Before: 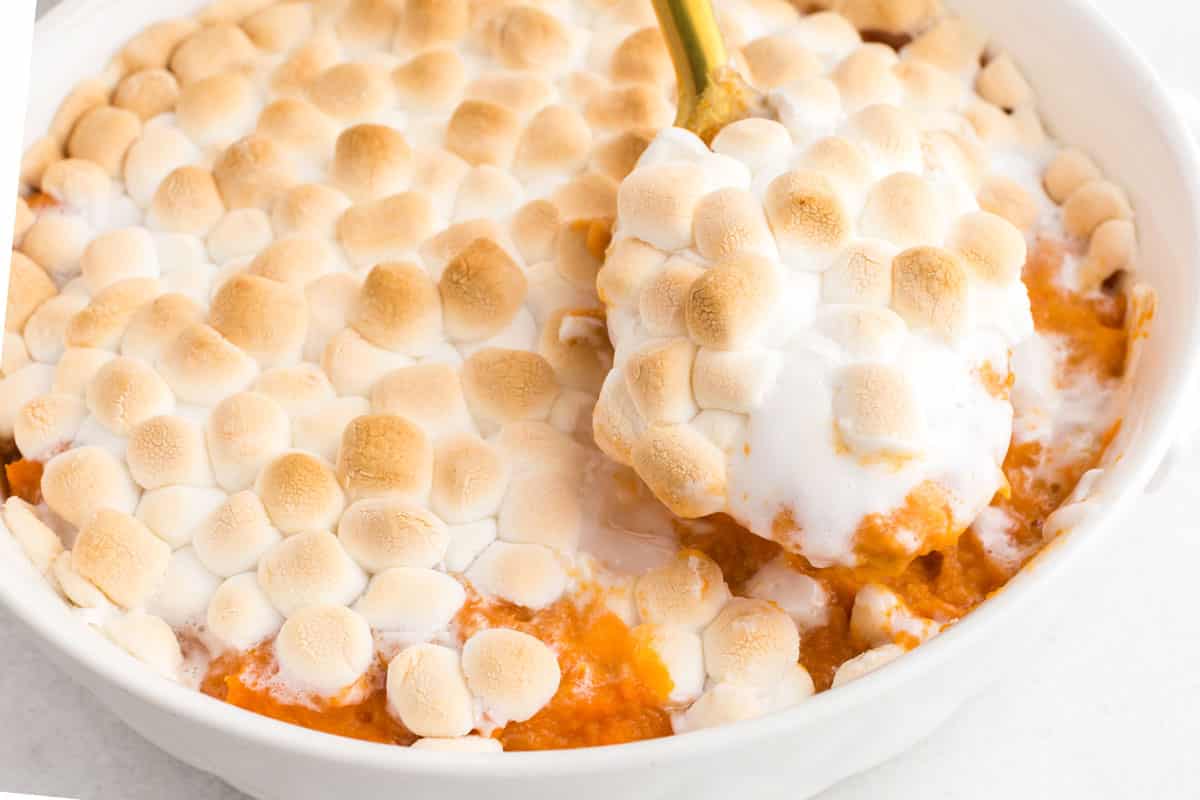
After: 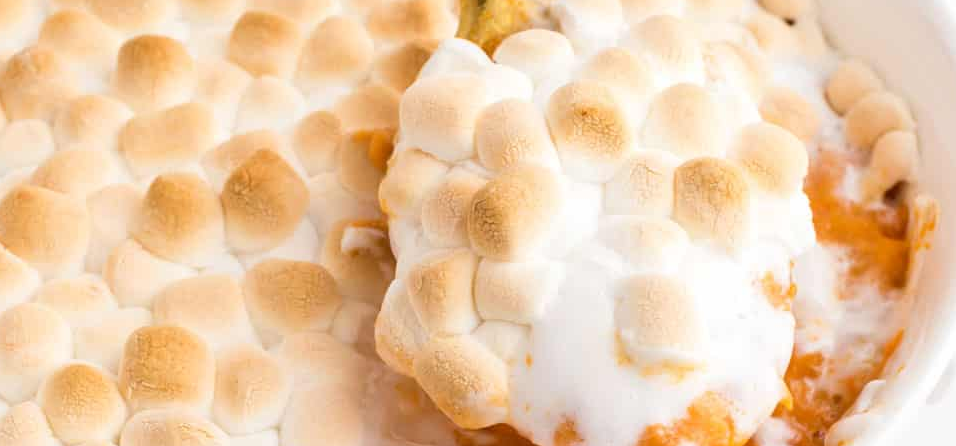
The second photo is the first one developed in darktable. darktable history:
crop: left 18.238%, top 11.126%, right 2.022%, bottom 33.069%
